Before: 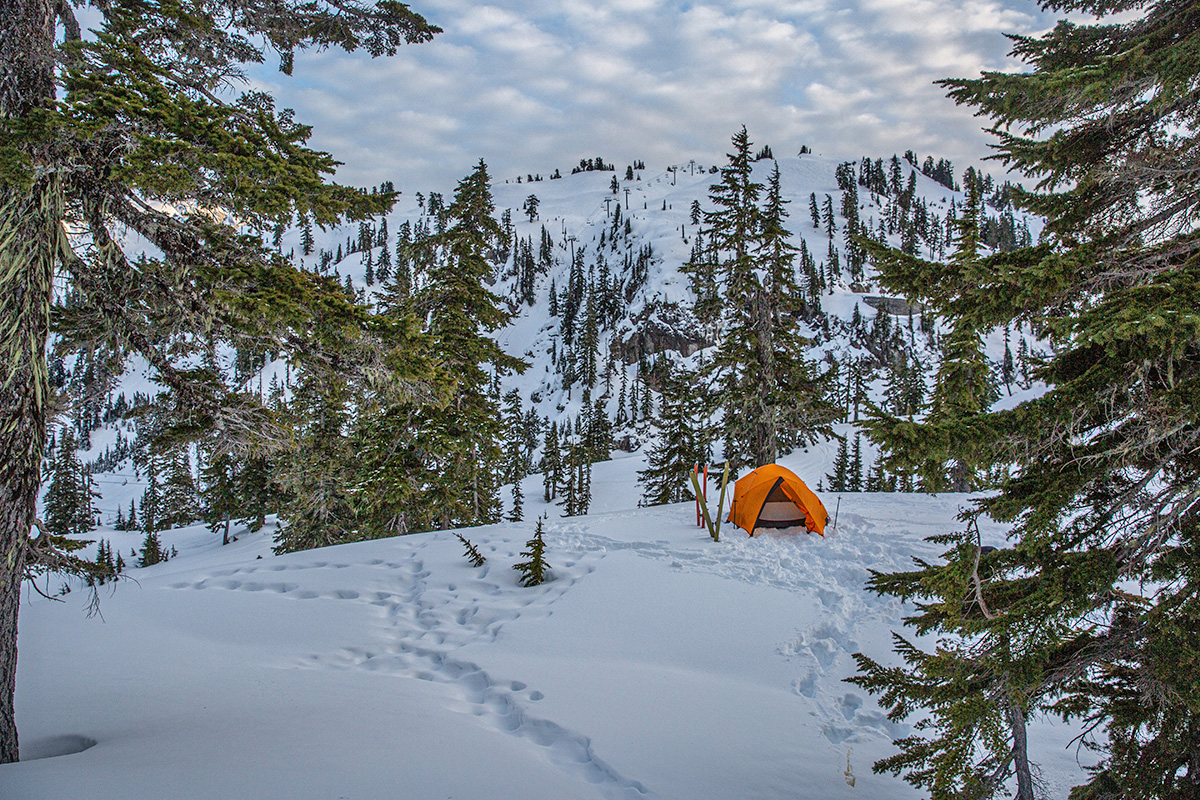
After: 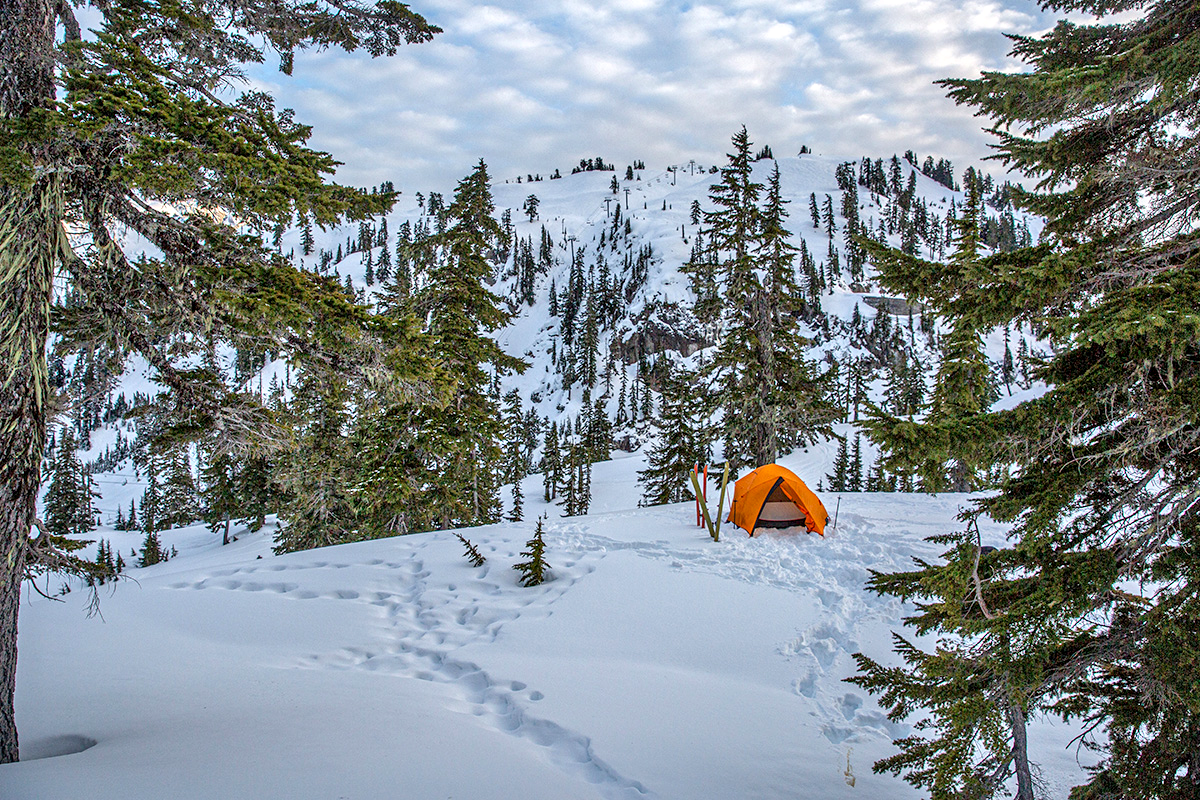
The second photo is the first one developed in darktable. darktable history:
color balance: mode lift, gamma, gain (sRGB)
exposure: black level correction 0.005, exposure 0.417 EV, compensate highlight preservation false
